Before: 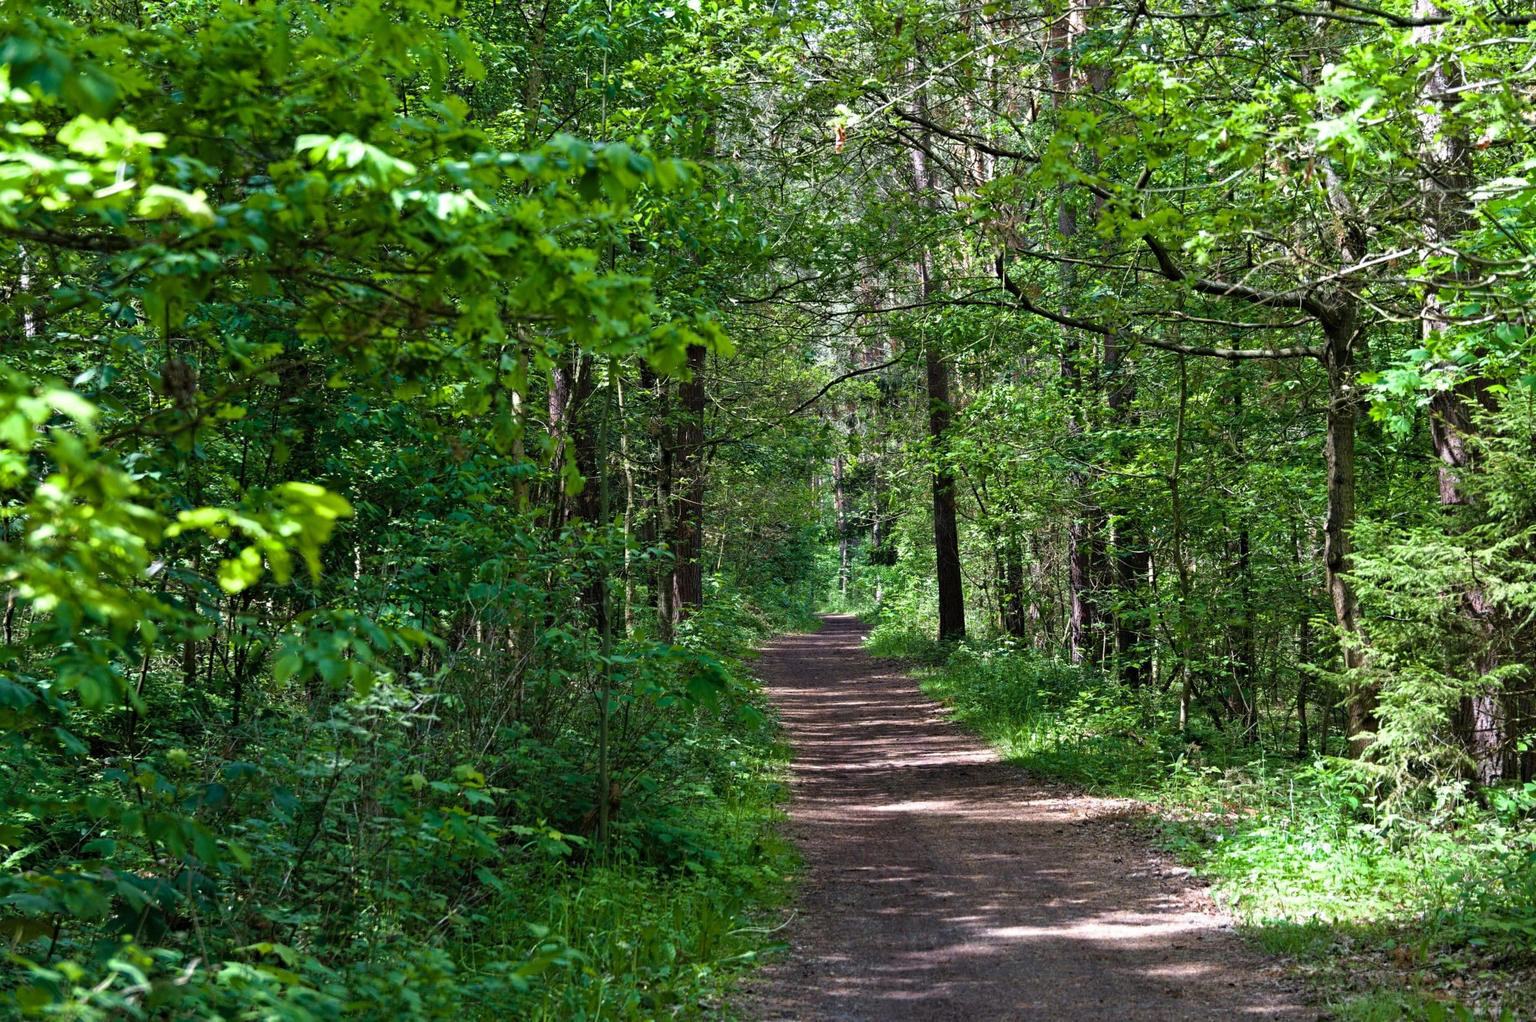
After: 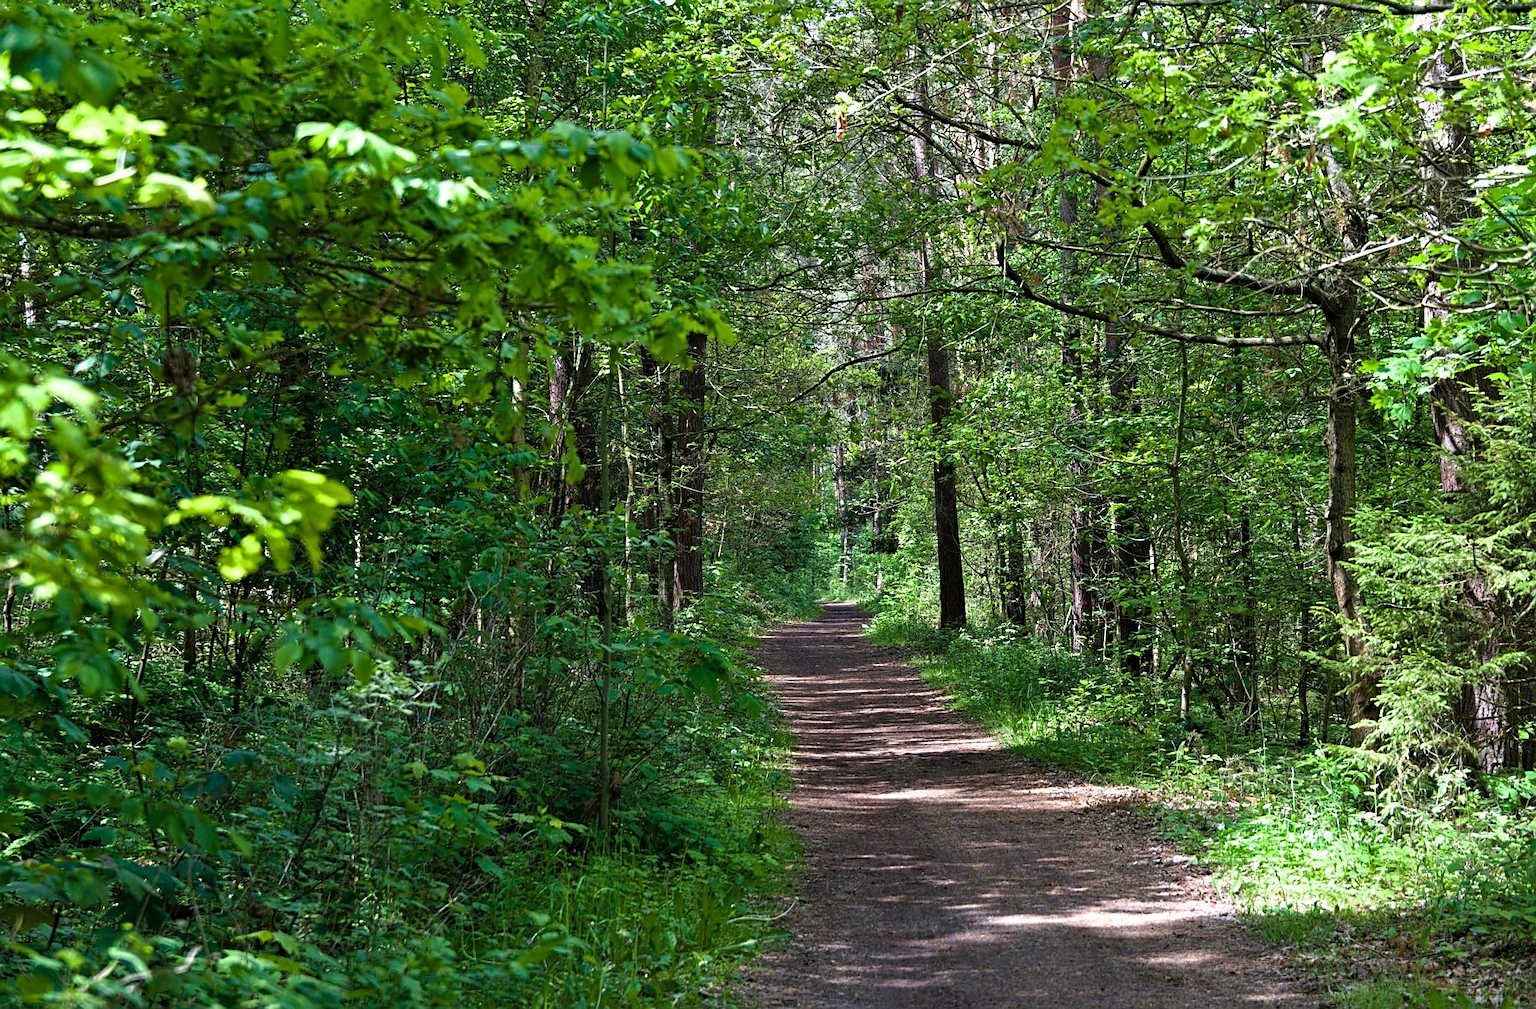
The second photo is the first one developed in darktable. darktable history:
sharpen: on, module defaults
crop: top 1.256%, right 0.072%
